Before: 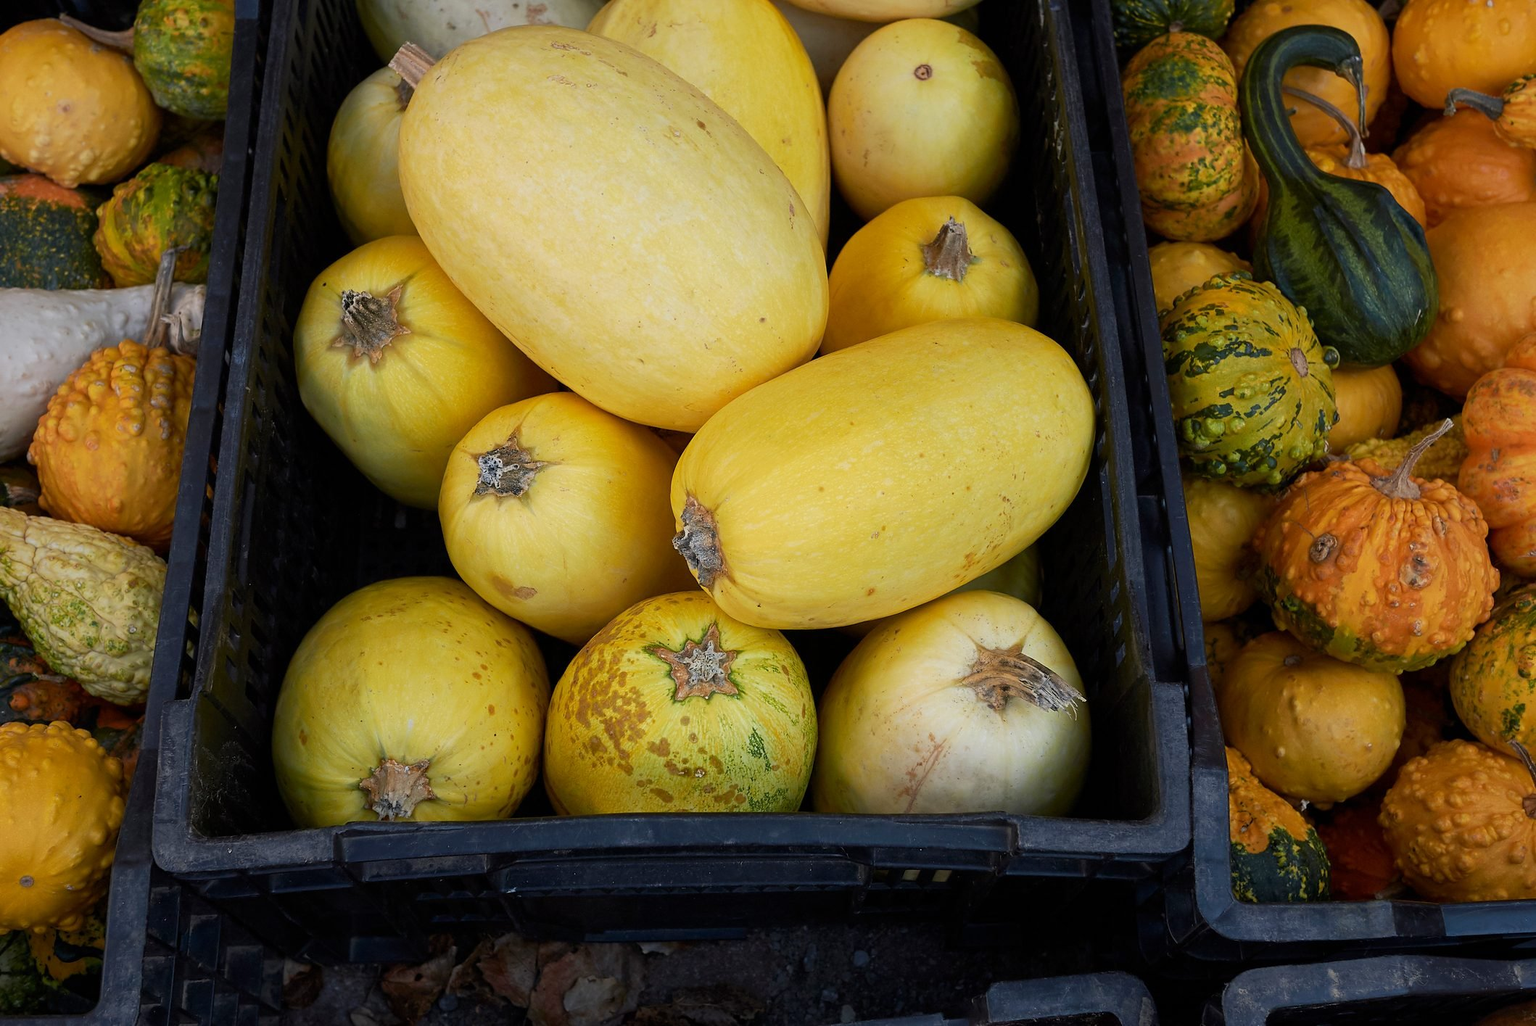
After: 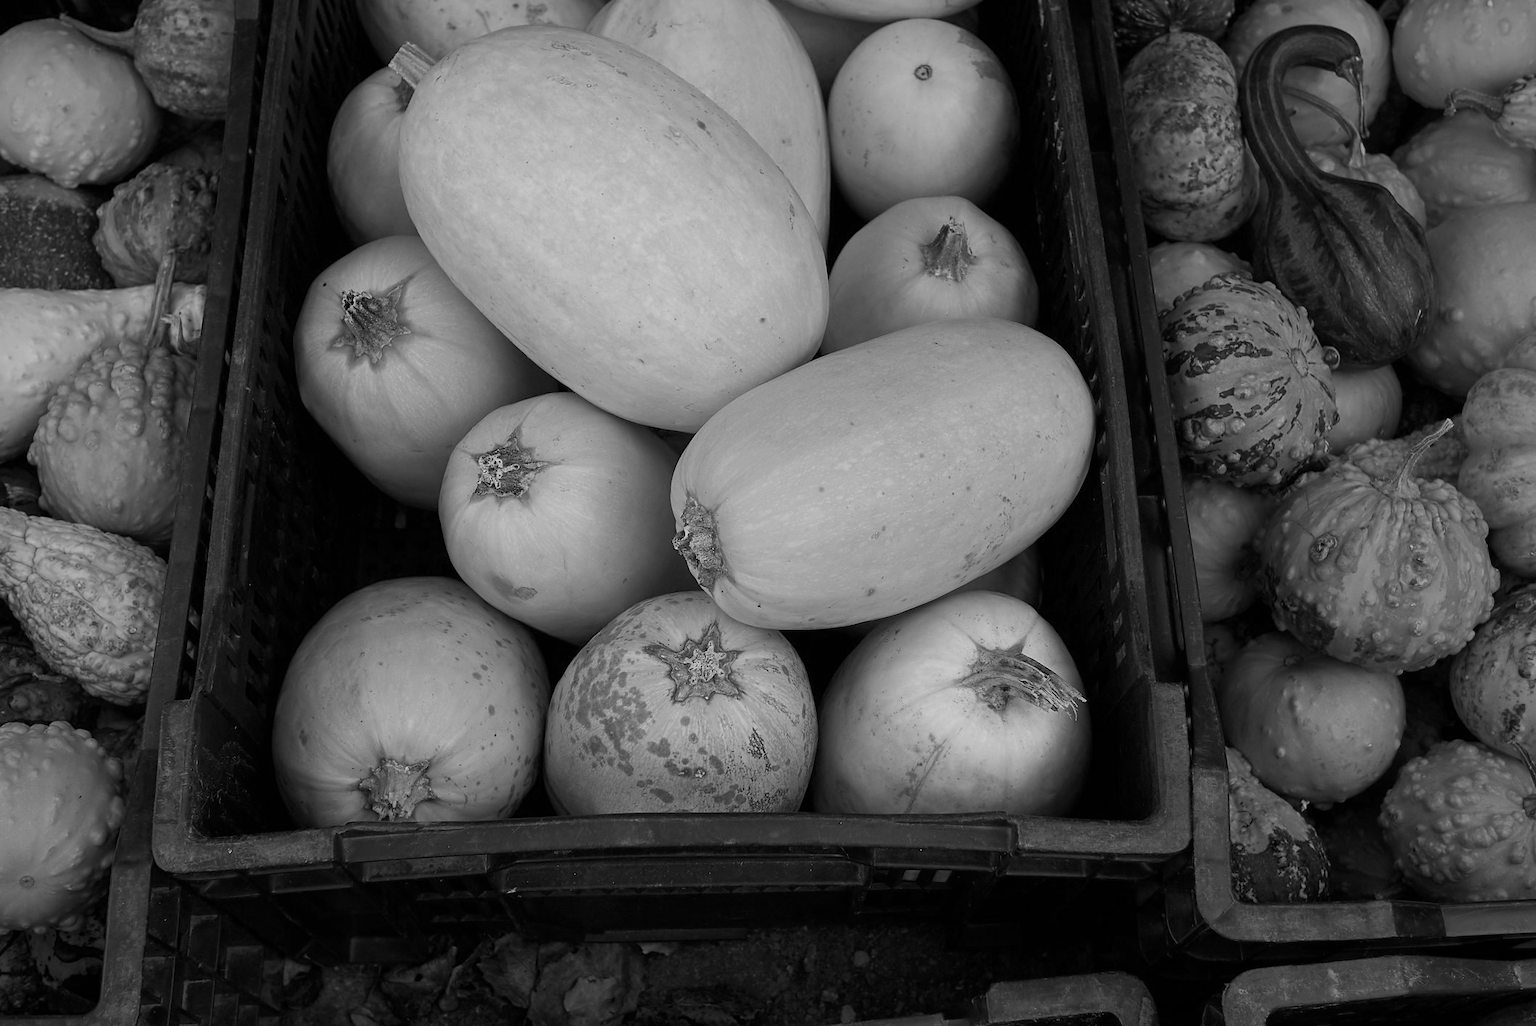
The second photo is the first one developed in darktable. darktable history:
color calibration: output gray [0.21, 0.42, 0.37, 0], illuminant as shot in camera, x 0.358, y 0.373, temperature 4628.91 K
